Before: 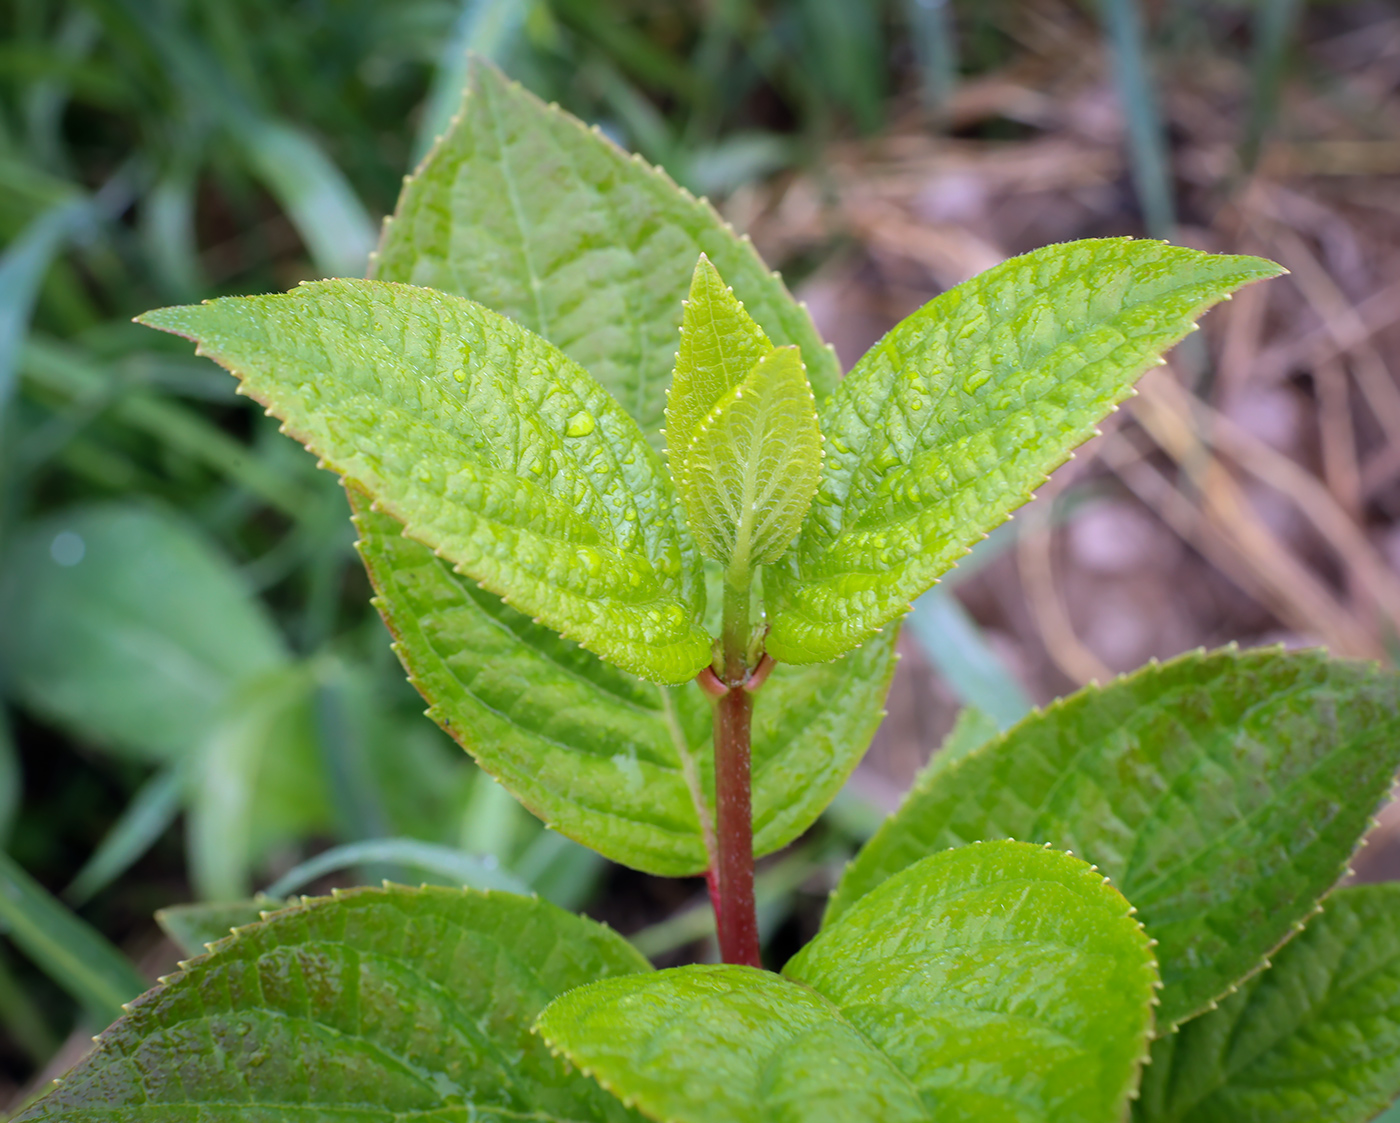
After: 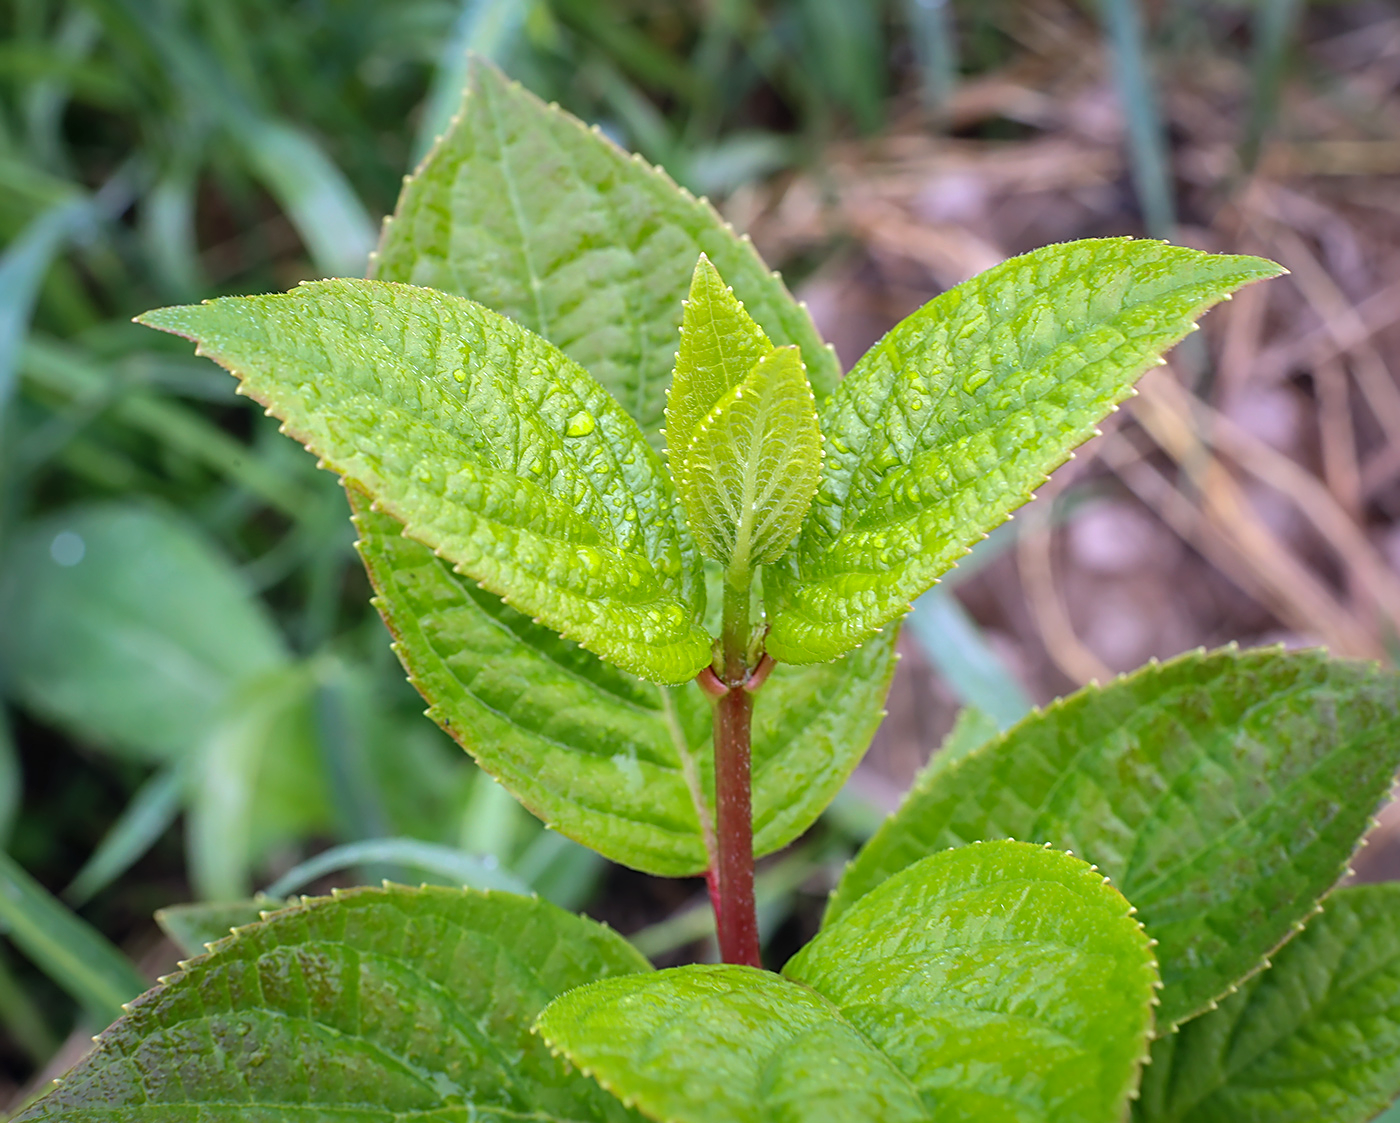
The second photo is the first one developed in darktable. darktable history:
local contrast: detail 110%
exposure: black level correction 0, exposure 0.199 EV, compensate highlight preservation false
sharpen: radius 1.949
shadows and highlights: white point adjustment 0.85, soften with gaussian
tone equalizer: edges refinement/feathering 500, mask exposure compensation -1.57 EV, preserve details no
